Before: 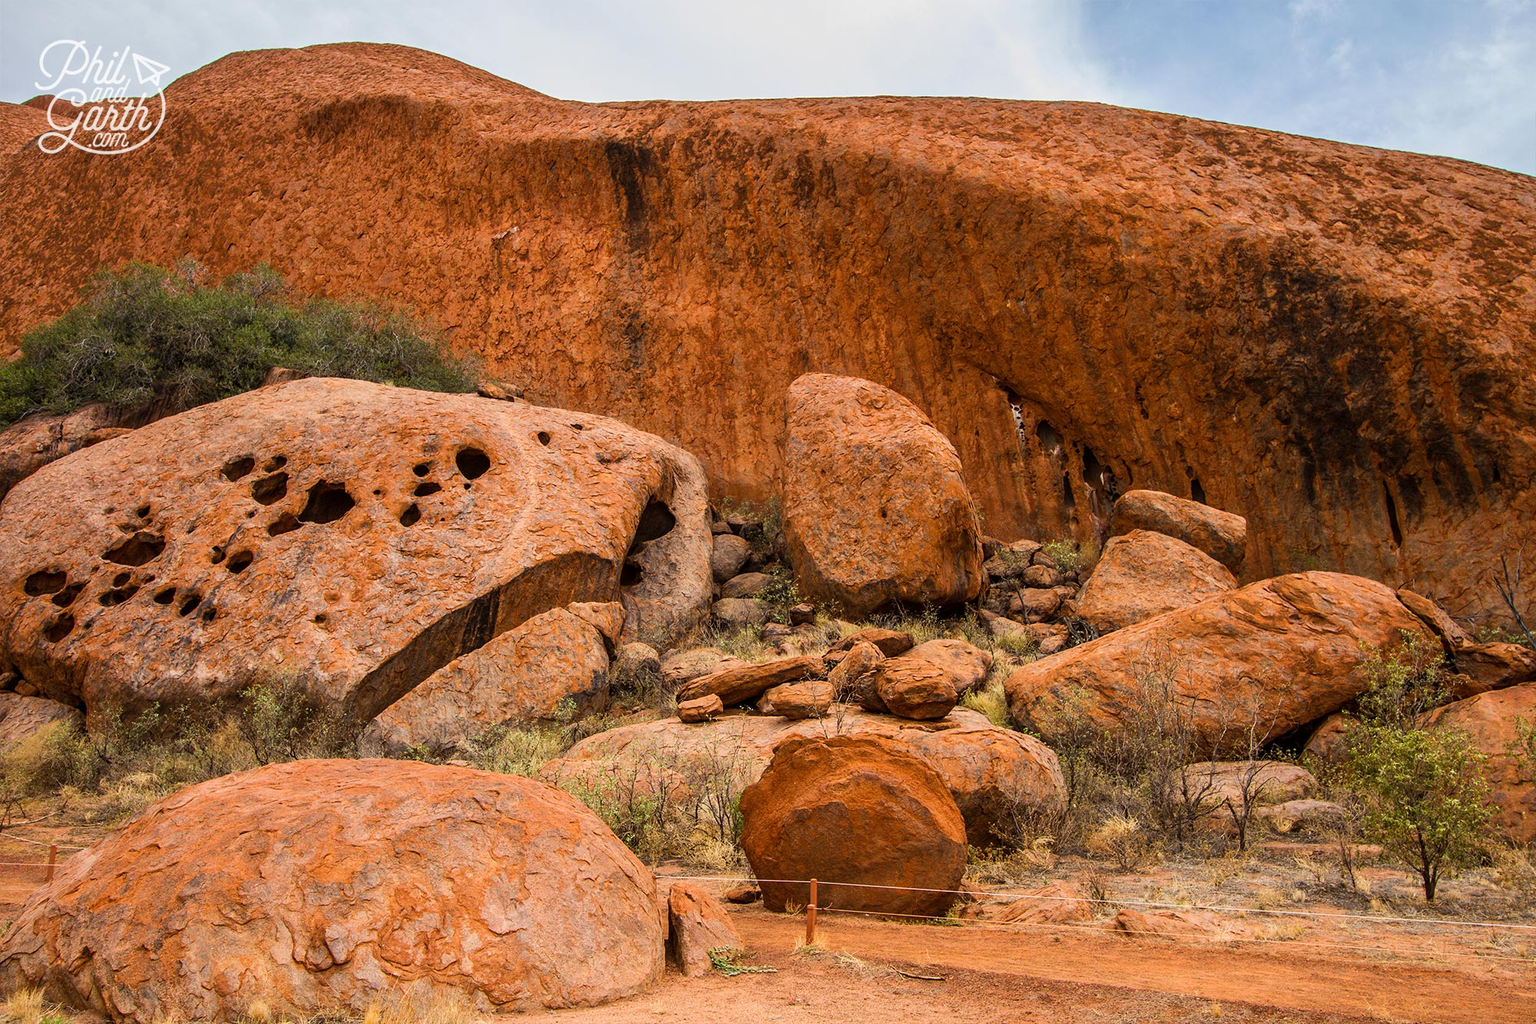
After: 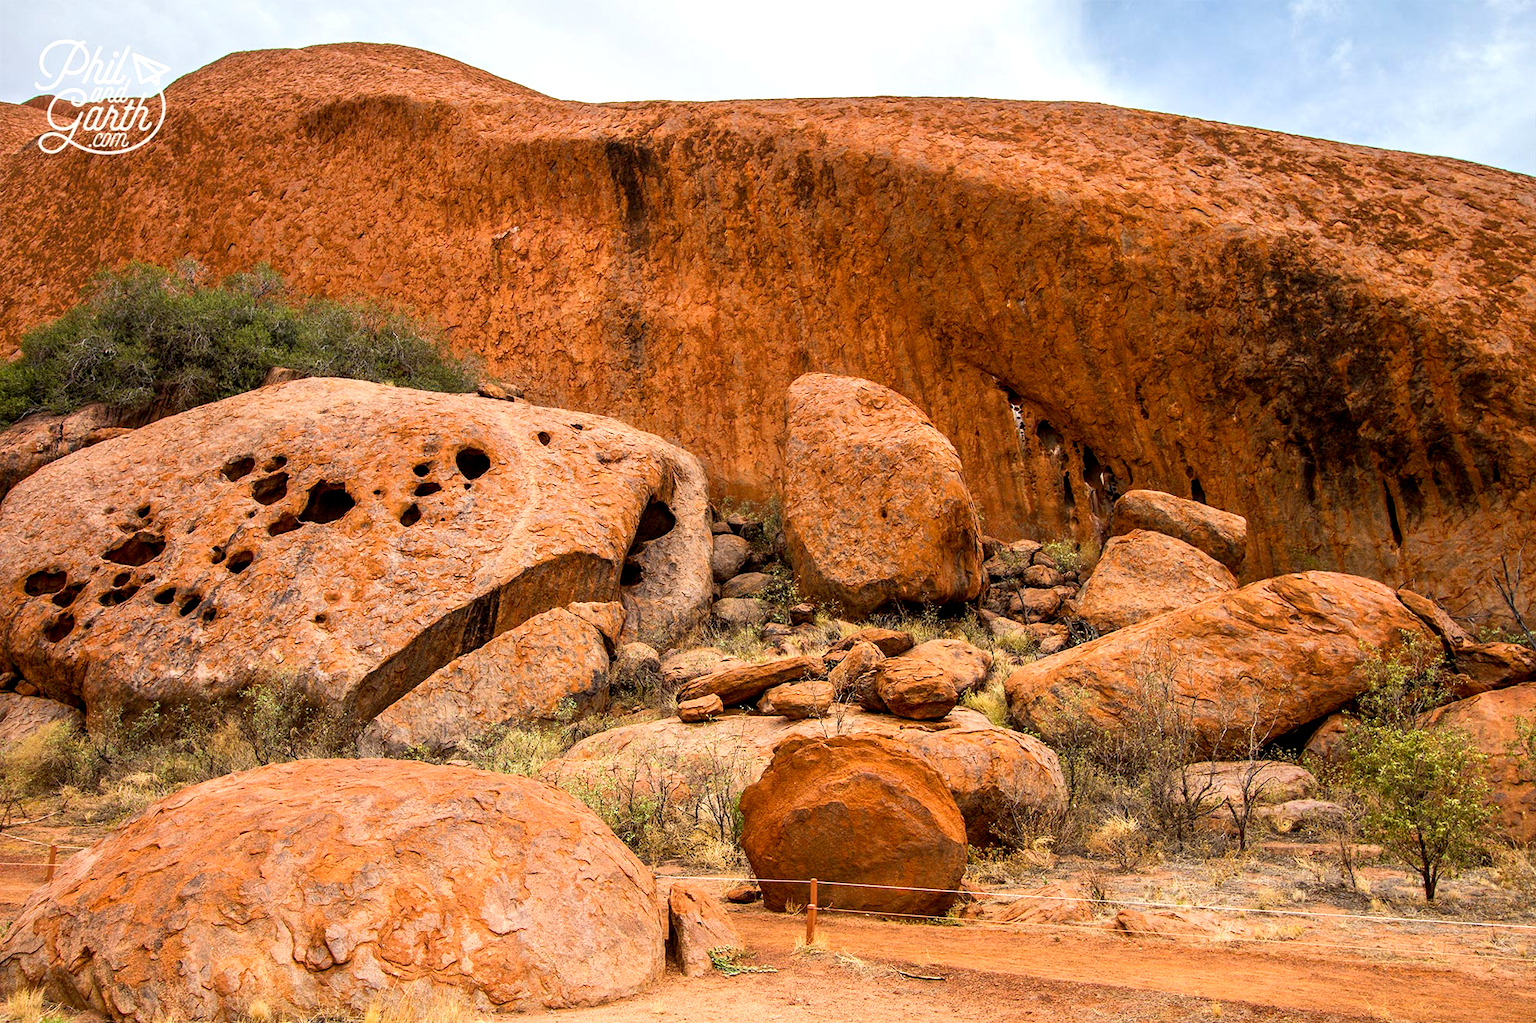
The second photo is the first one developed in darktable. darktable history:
exposure: black level correction 0.005, exposure 0.418 EV, compensate highlight preservation false
